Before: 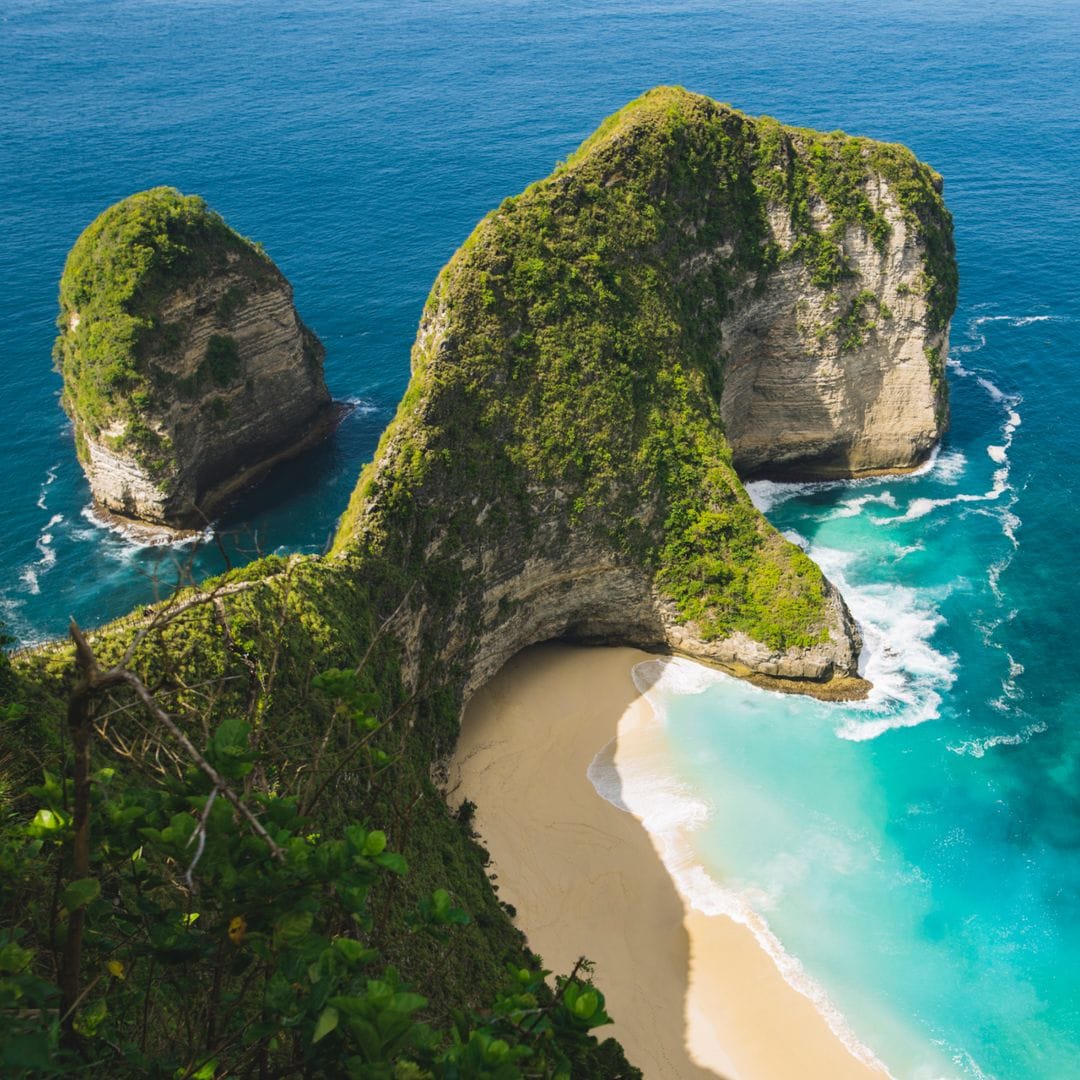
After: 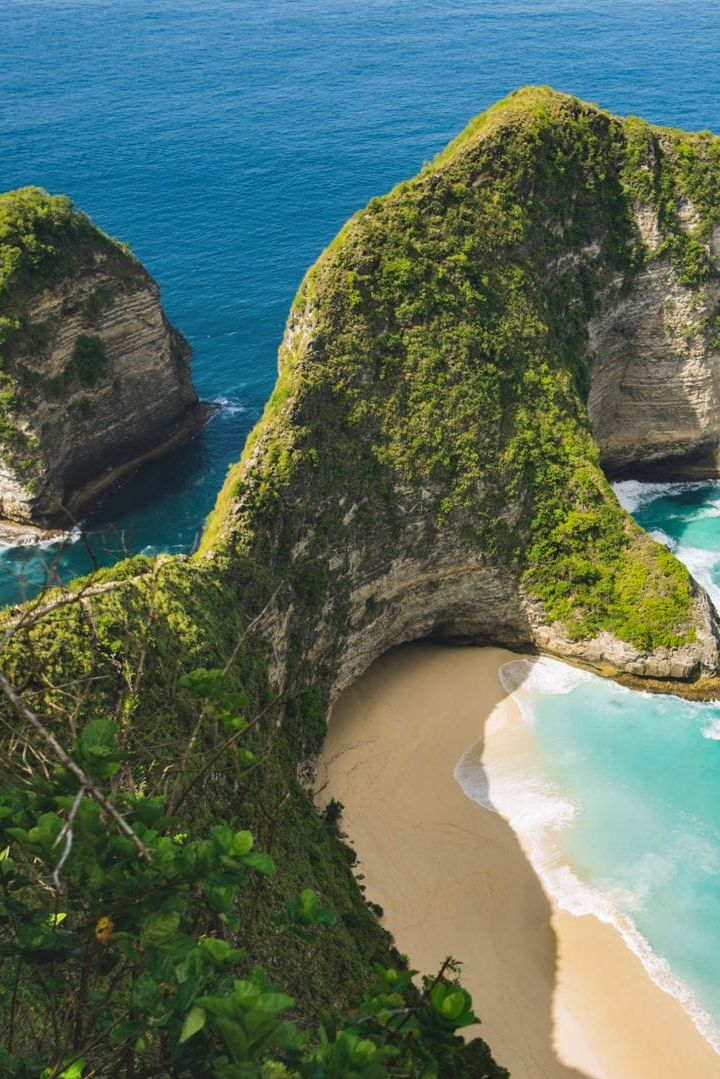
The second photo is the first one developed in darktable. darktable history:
crop and rotate: left 12.377%, right 20.869%
shadows and highlights: low approximation 0.01, soften with gaussian
